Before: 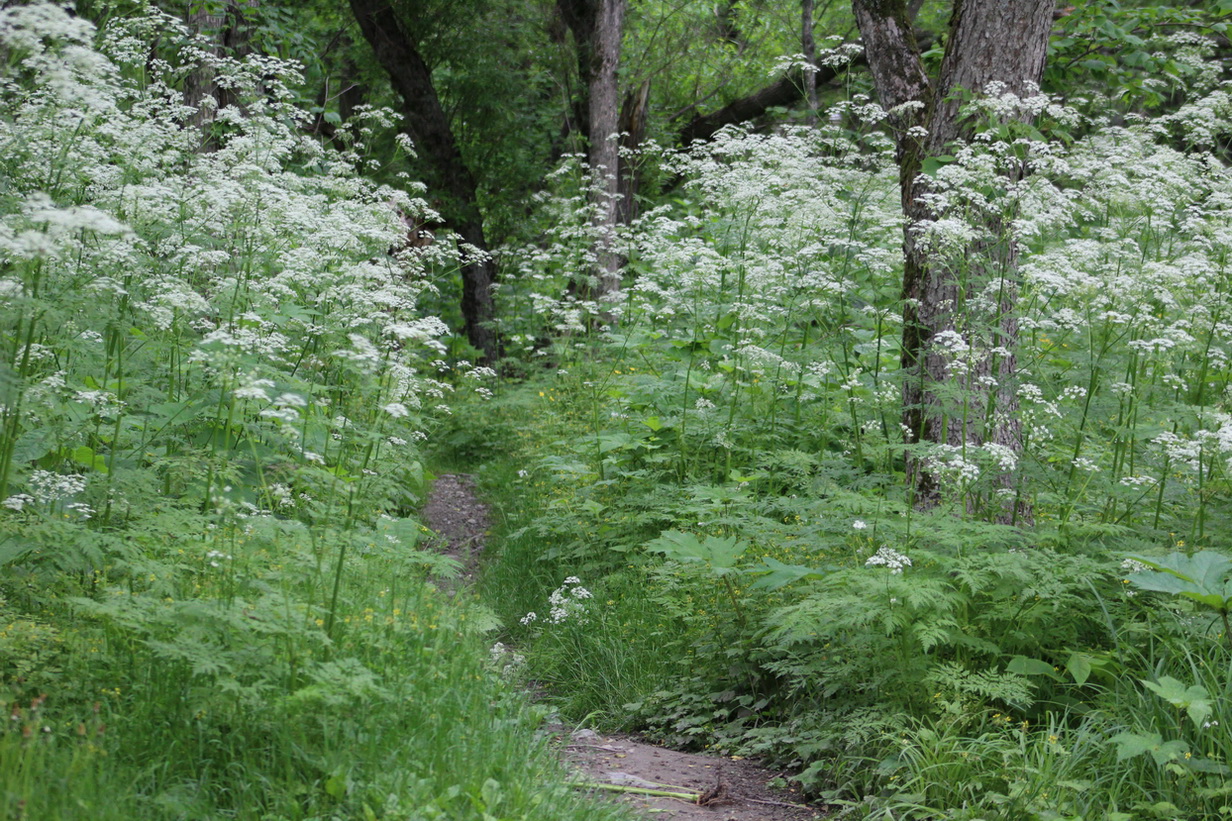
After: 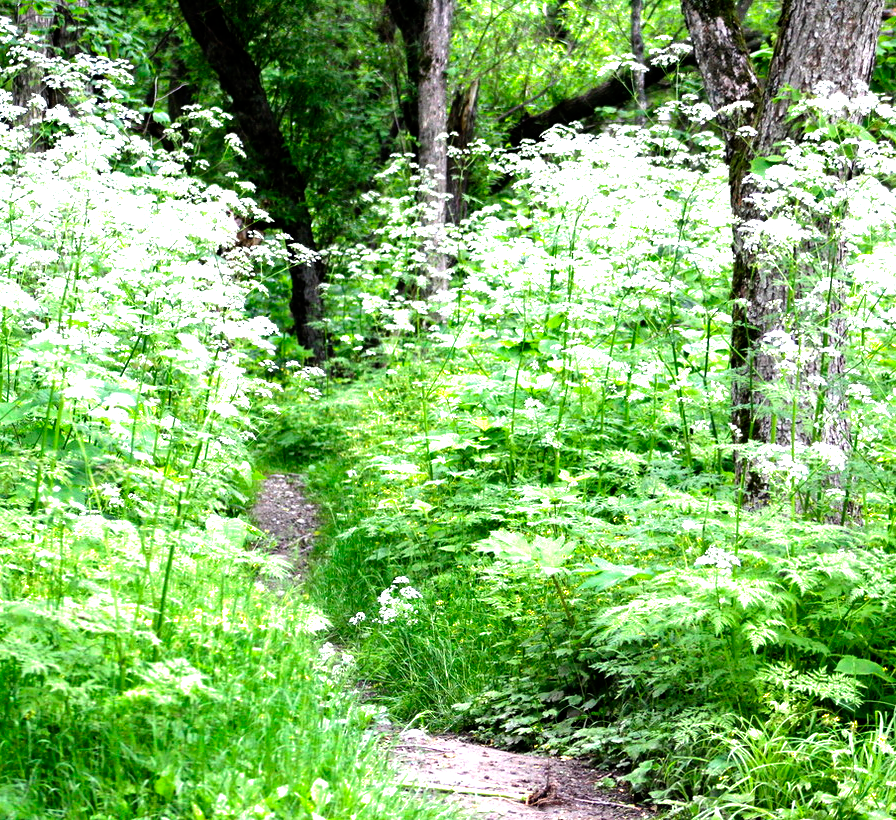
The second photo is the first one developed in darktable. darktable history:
exposure: exposure 1.094 EV, compensate highlight preservation false
crop: left 13.884%, right 13.384%
tone equalizer: mask exposure compensation -0.515 EV
filmic rgb: black relative exposure -8.26 EV, white relative exposure 2.2 EV, threshold 5.95 EV, hardness 7.06, latitude 86.07%, contrast 1.706, highlights saturation mix -3.58%, shadows ↔ highlights balance -2.37%, add noise in highlights 0, preserve chrominance no, color science v3 (2019), use custom middle-gray values true, contrast in highlights soft, enable highlight reconstruction true
